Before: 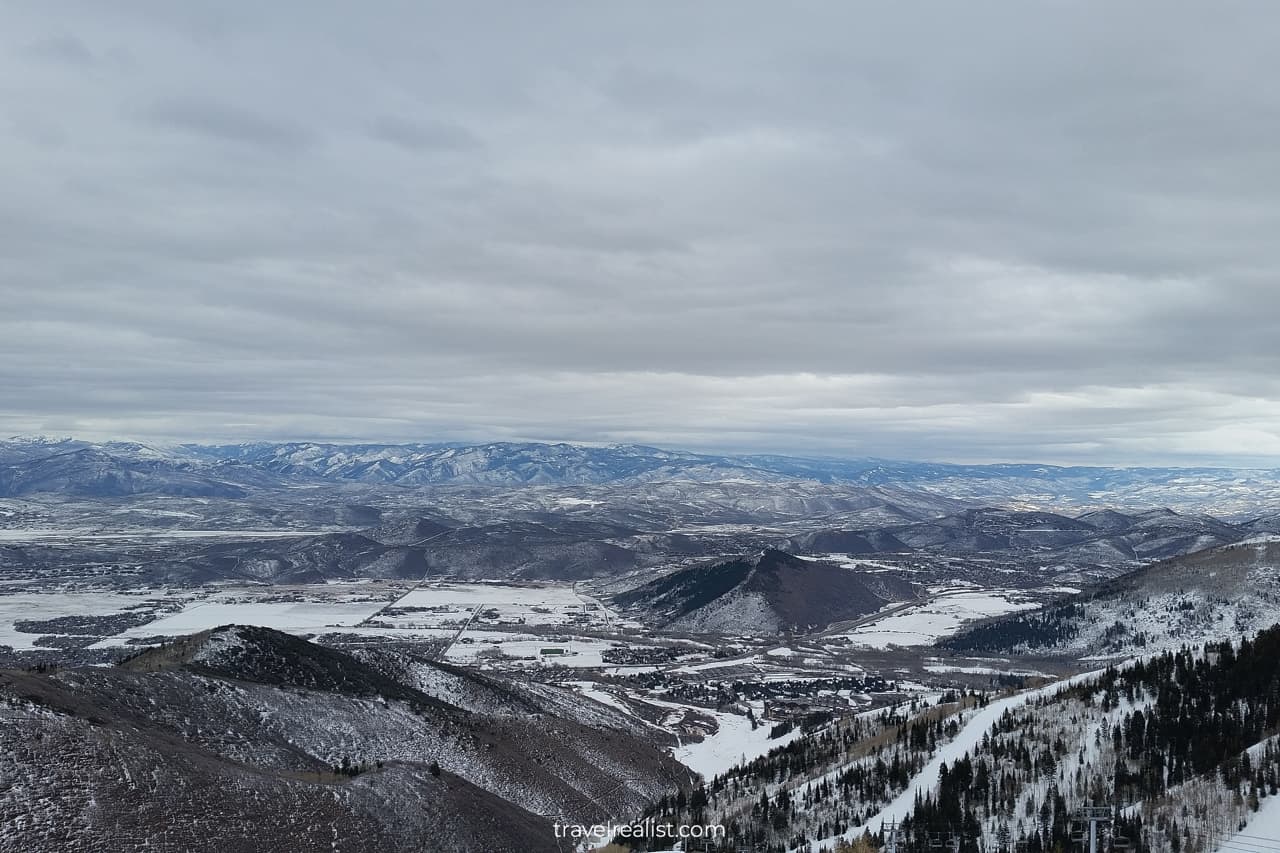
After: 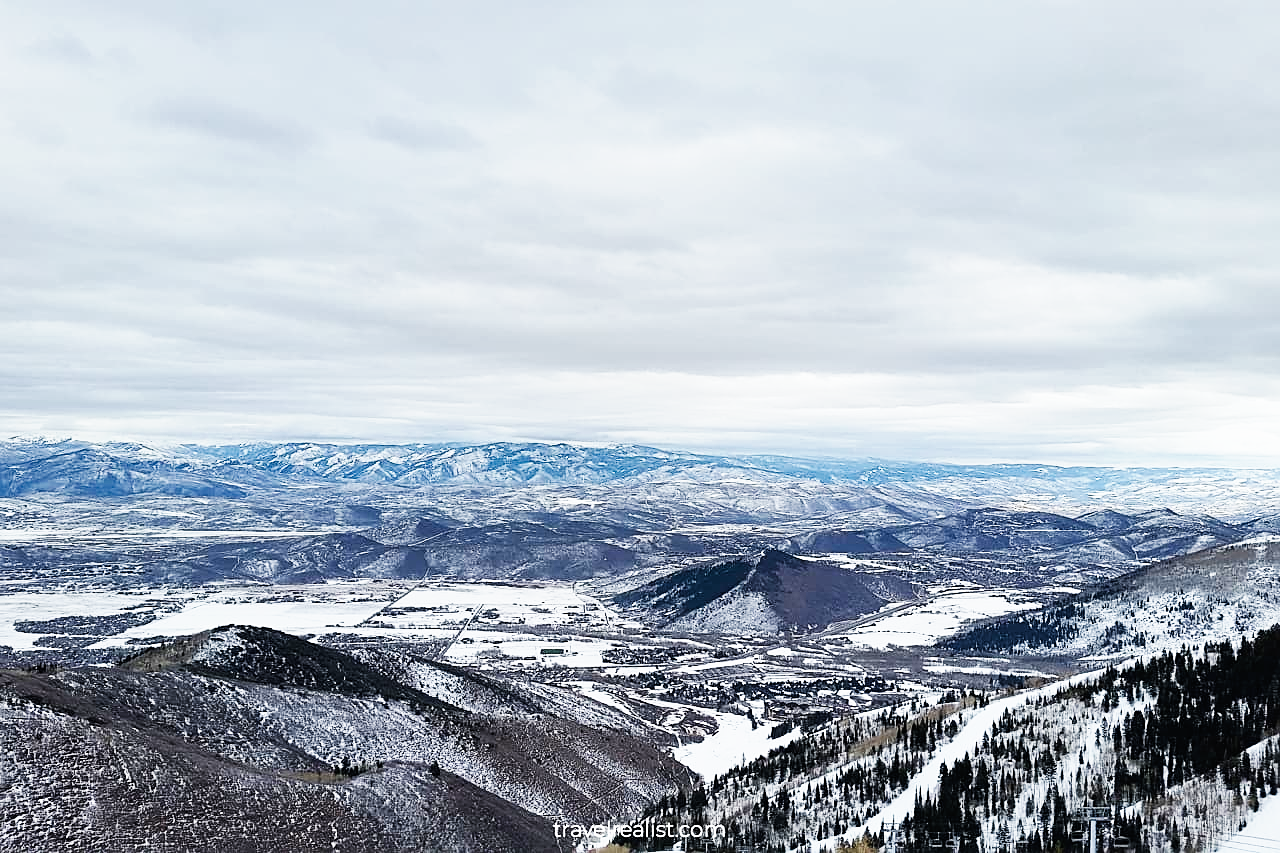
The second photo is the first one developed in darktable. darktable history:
color balance: on, module defaults
base curve: curves: ch0 [(0, 0) (0.007, 0.004) (0.027, 0.03) (0.046, 0.07) (0.207, 0.54) (0.442, 0.872) (0.673, 0.972) (1, 1)], preserve colors none
shadows and highlights: soften with gaussian
sharpen: on, module defaults
